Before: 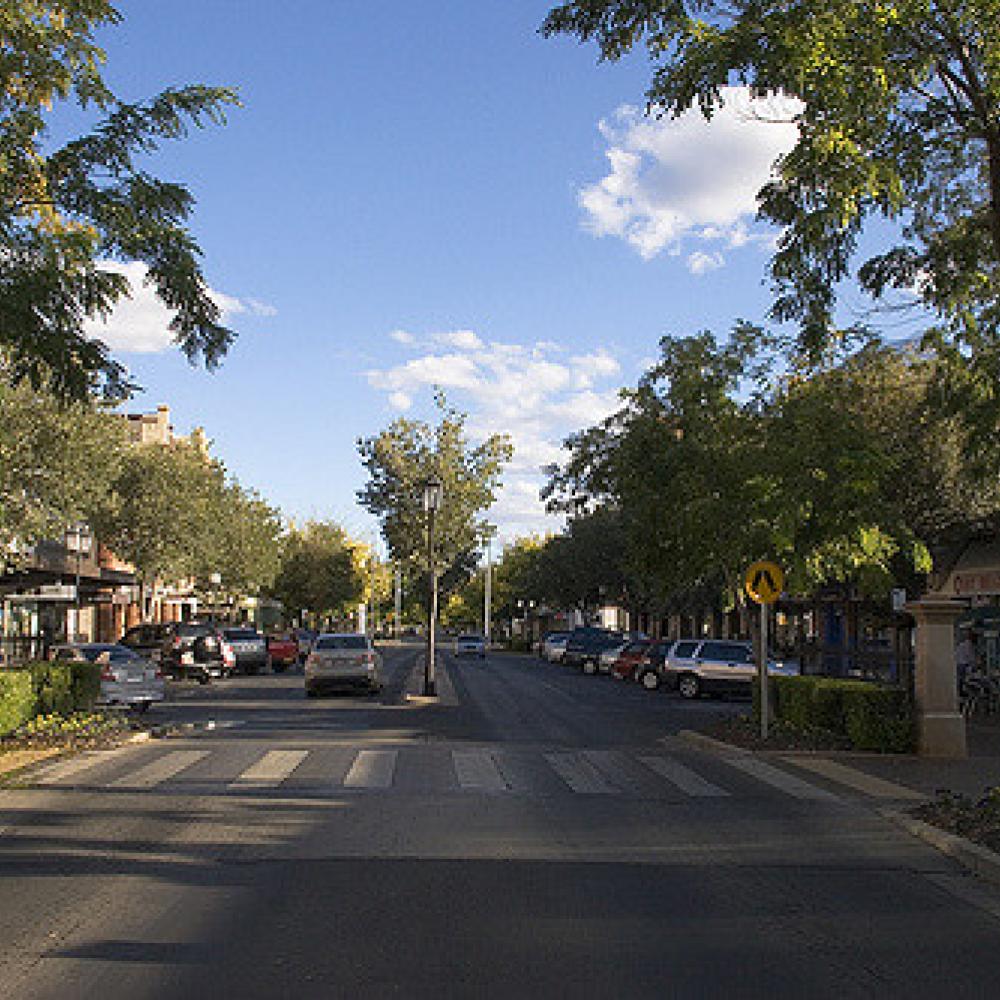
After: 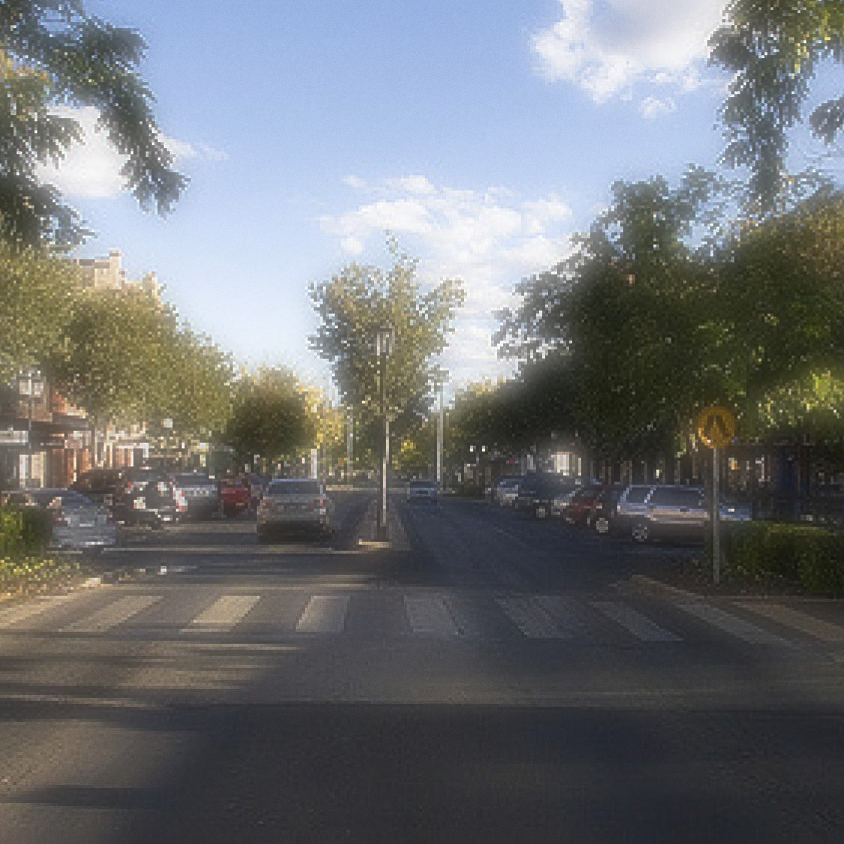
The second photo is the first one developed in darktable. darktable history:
crop and rotate: left 4.842%, top 15.51%, right 10.668%
sharpen: on, module defaults
grain: coarseness 0.47 ISO
soften: on, module defaults
